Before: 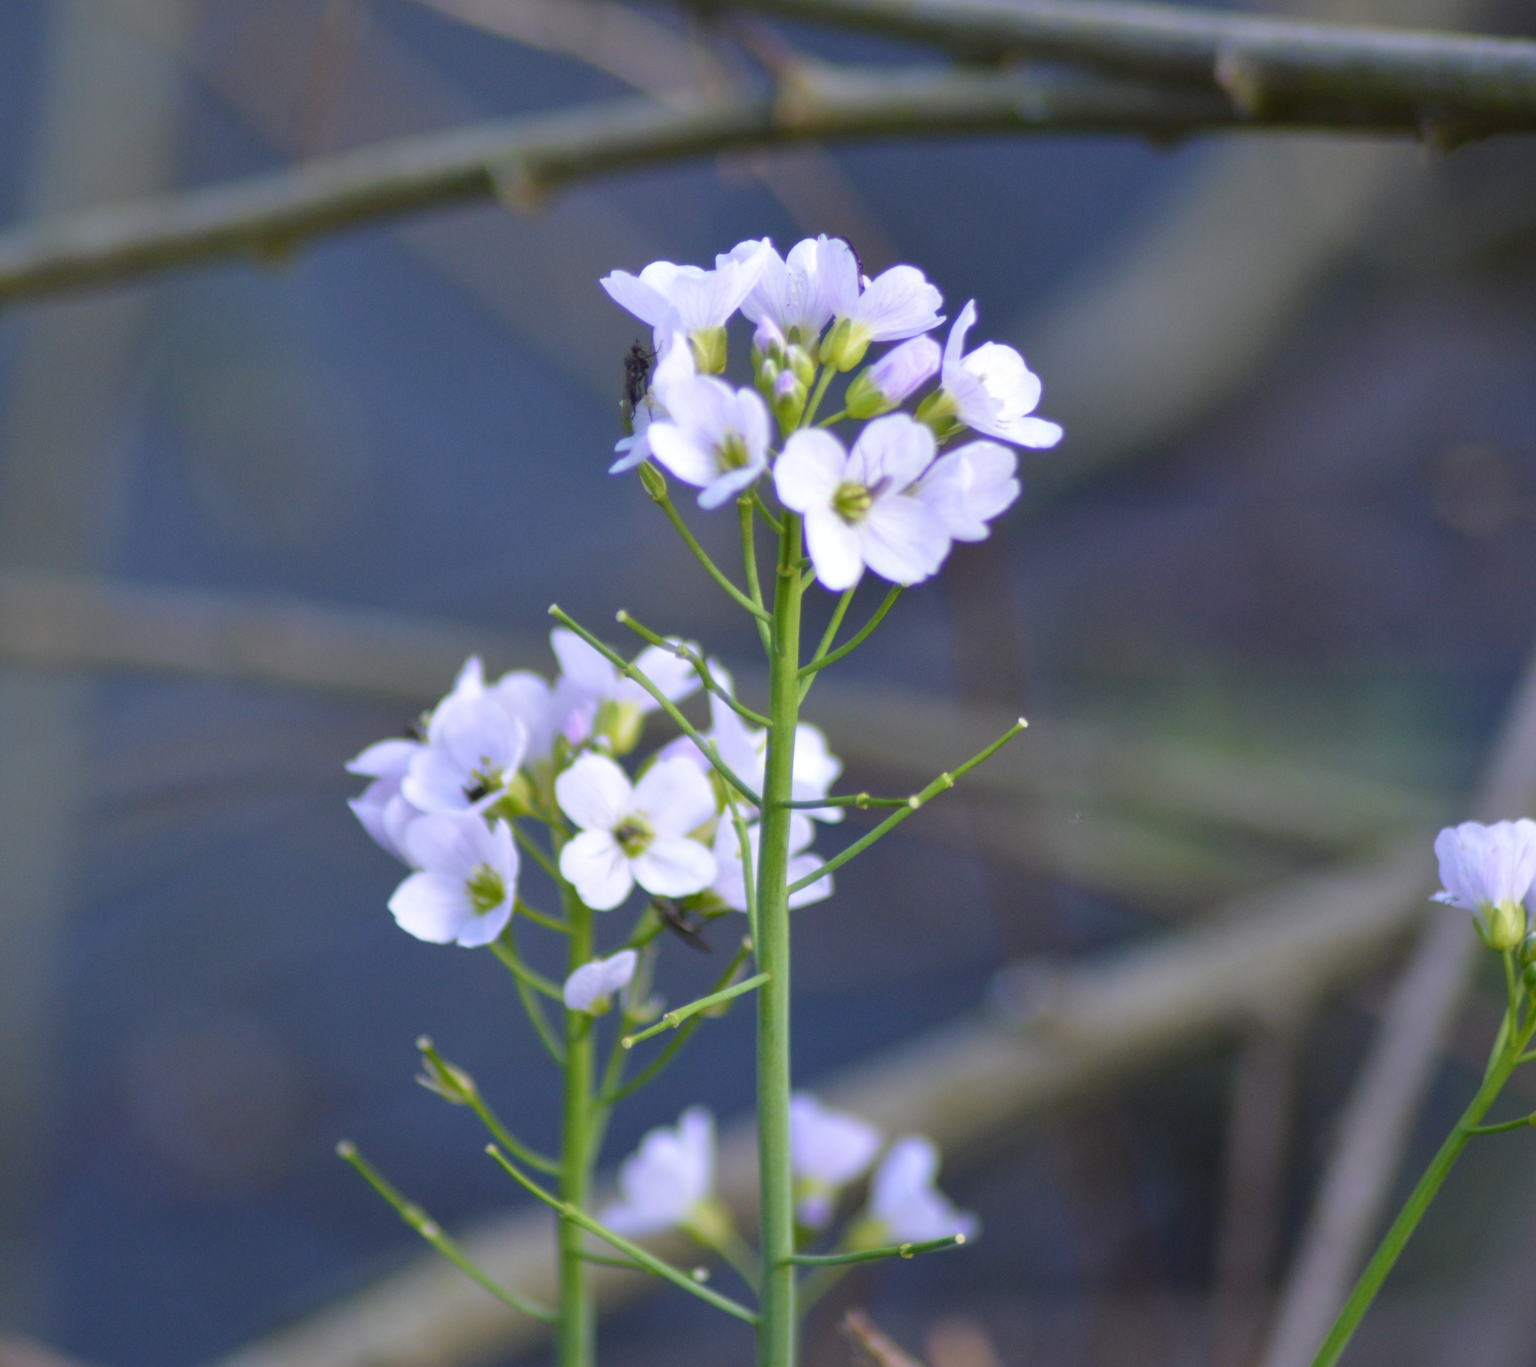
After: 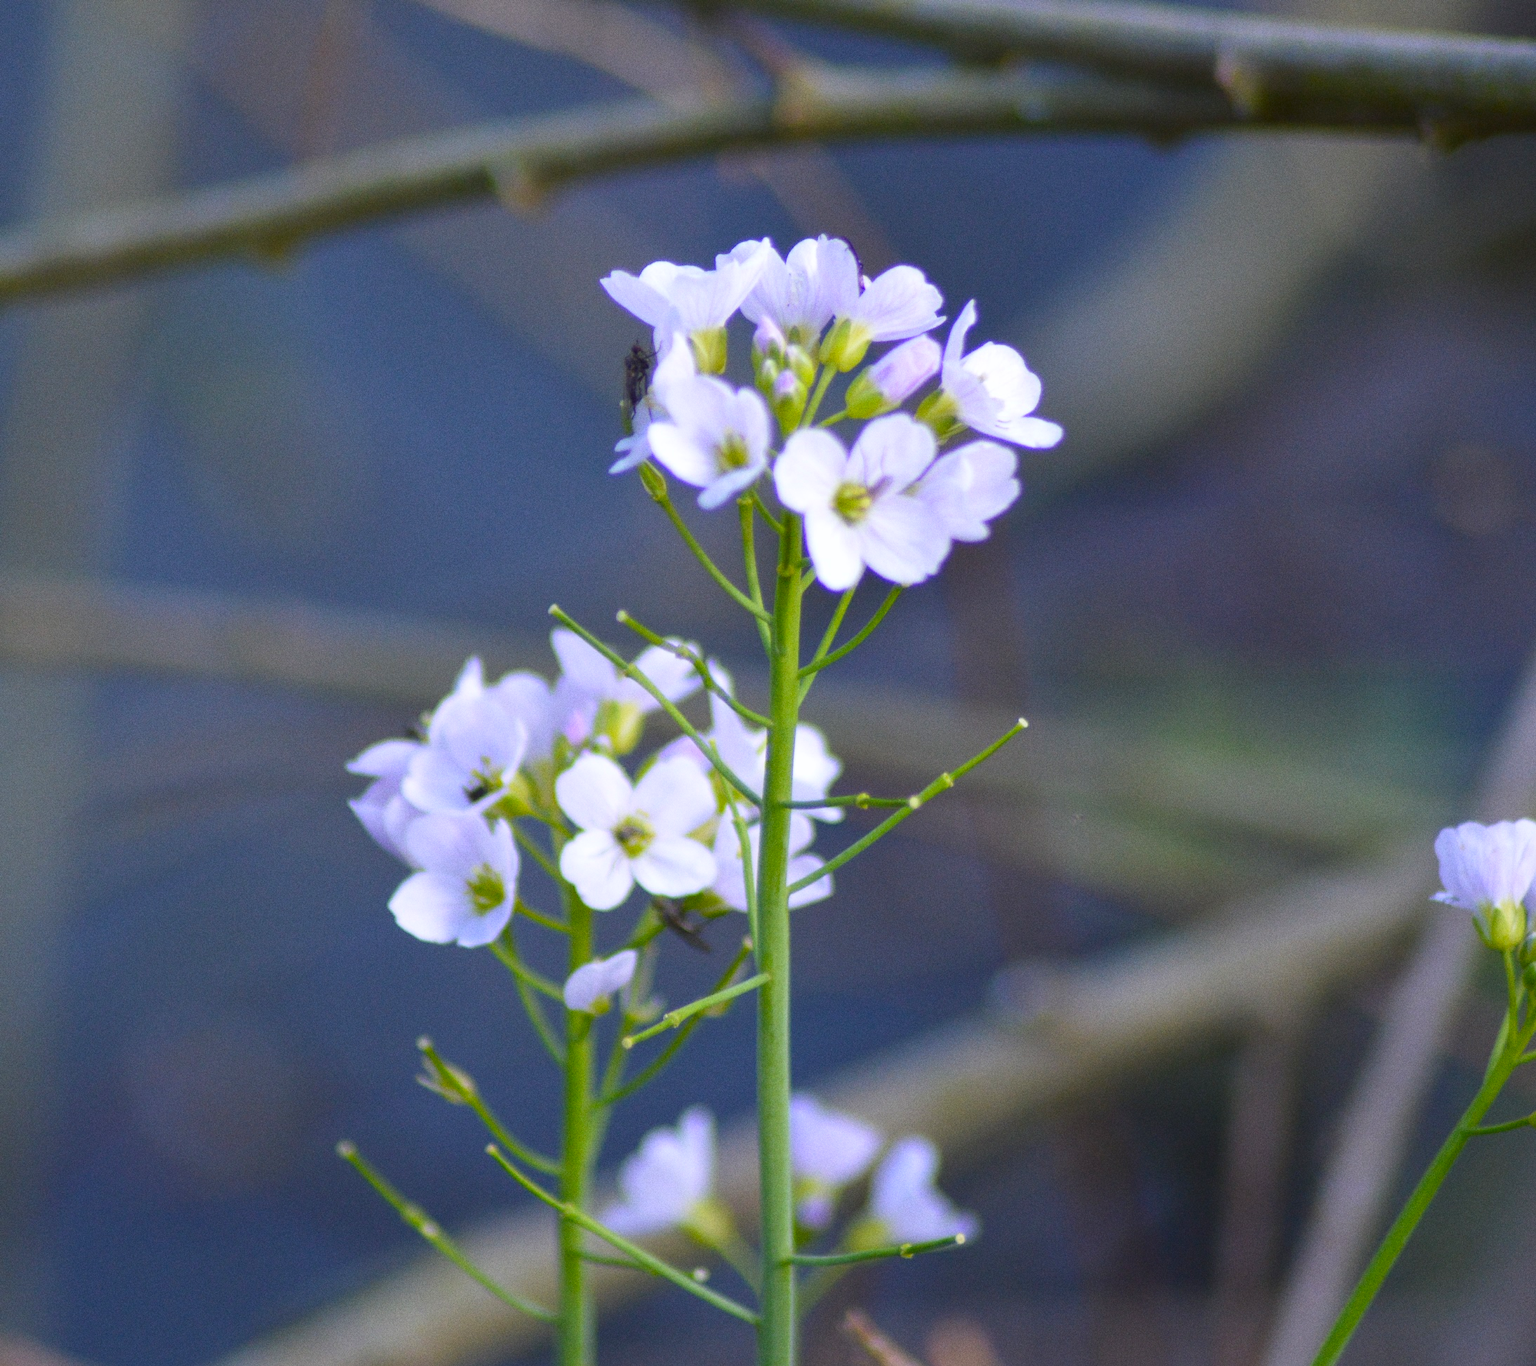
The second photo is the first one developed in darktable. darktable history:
shadows and highlights: shadows -24.28, highlights 49.77, soften with gaussian
color balance rgb: linear chroma grading › global chroma 6.48%, perceptual saturation grading › global saturation 12.96%, global vibrance 6.02%
grain: coarseness 0.09 ISO
